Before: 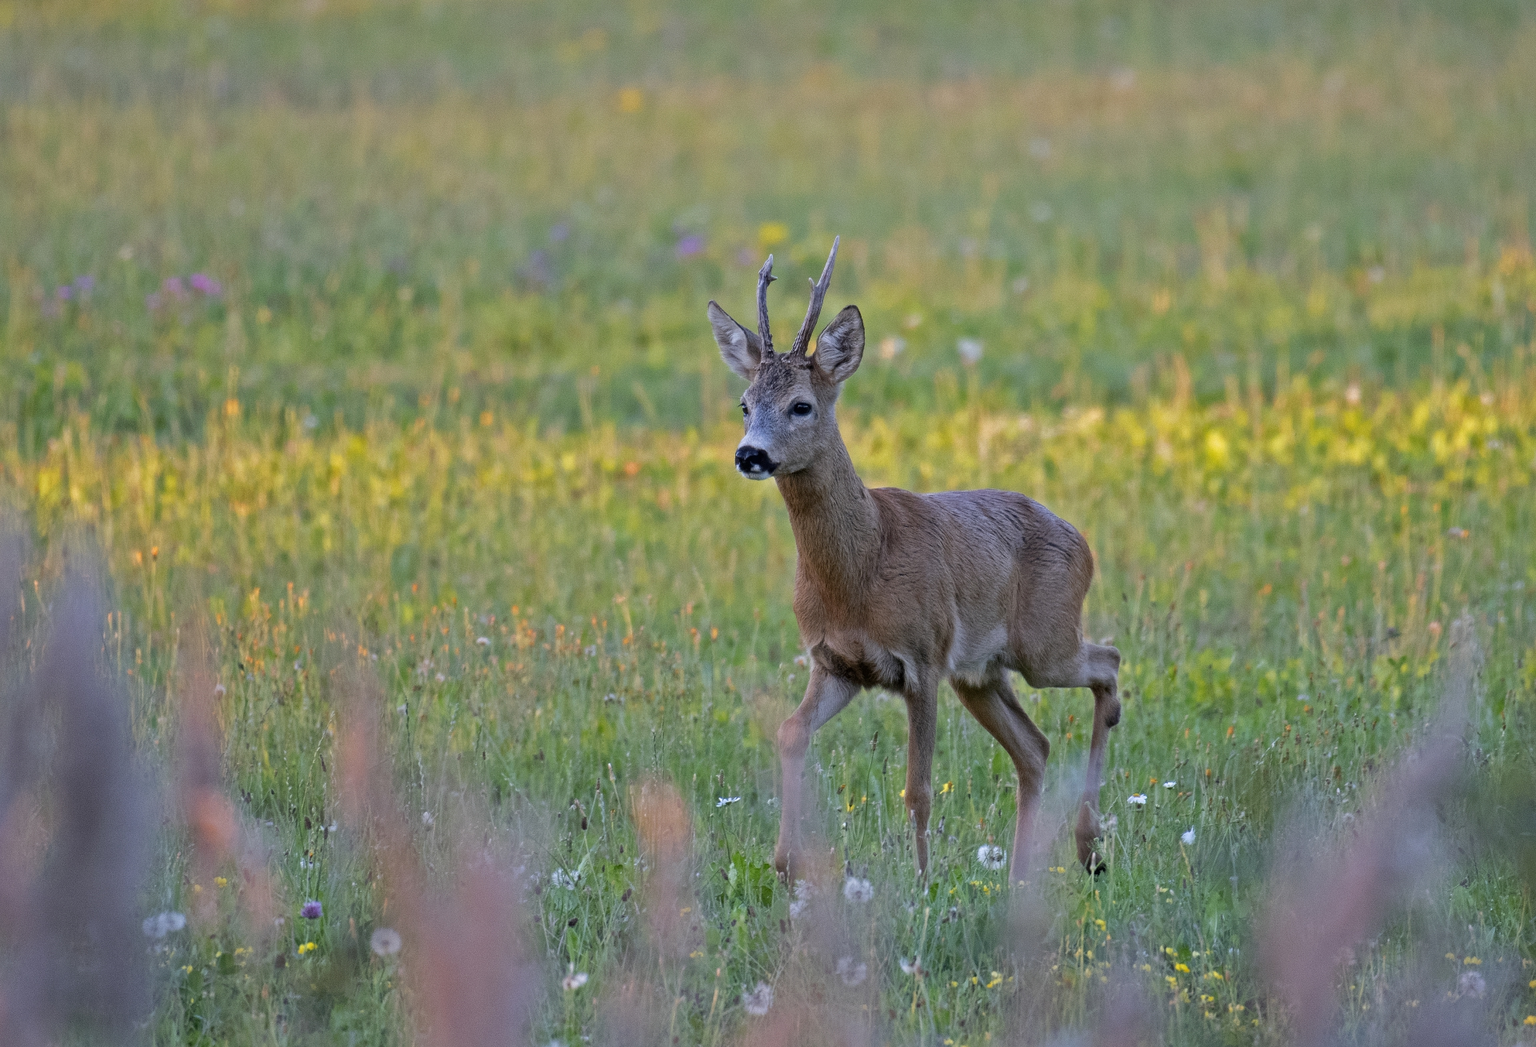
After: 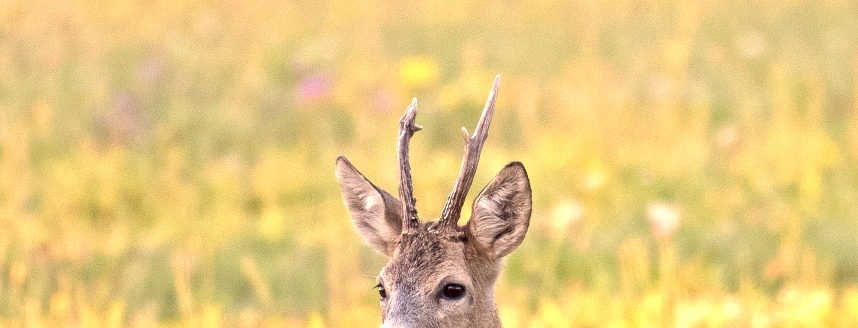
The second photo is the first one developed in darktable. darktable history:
exposure: black level correction 0, exposure 1.2 EV, compensate highlight preservation false
color correction: highlights a* 10.21, highlights b* 9.79, shadows a* 8.61, shadows b* 7.88, saturation 0.8
white balance: red 1.138, green 0.996, blue 0.812
crop: left 28.64%, top 16.832%, right 26.637%, bottom 58.055%
